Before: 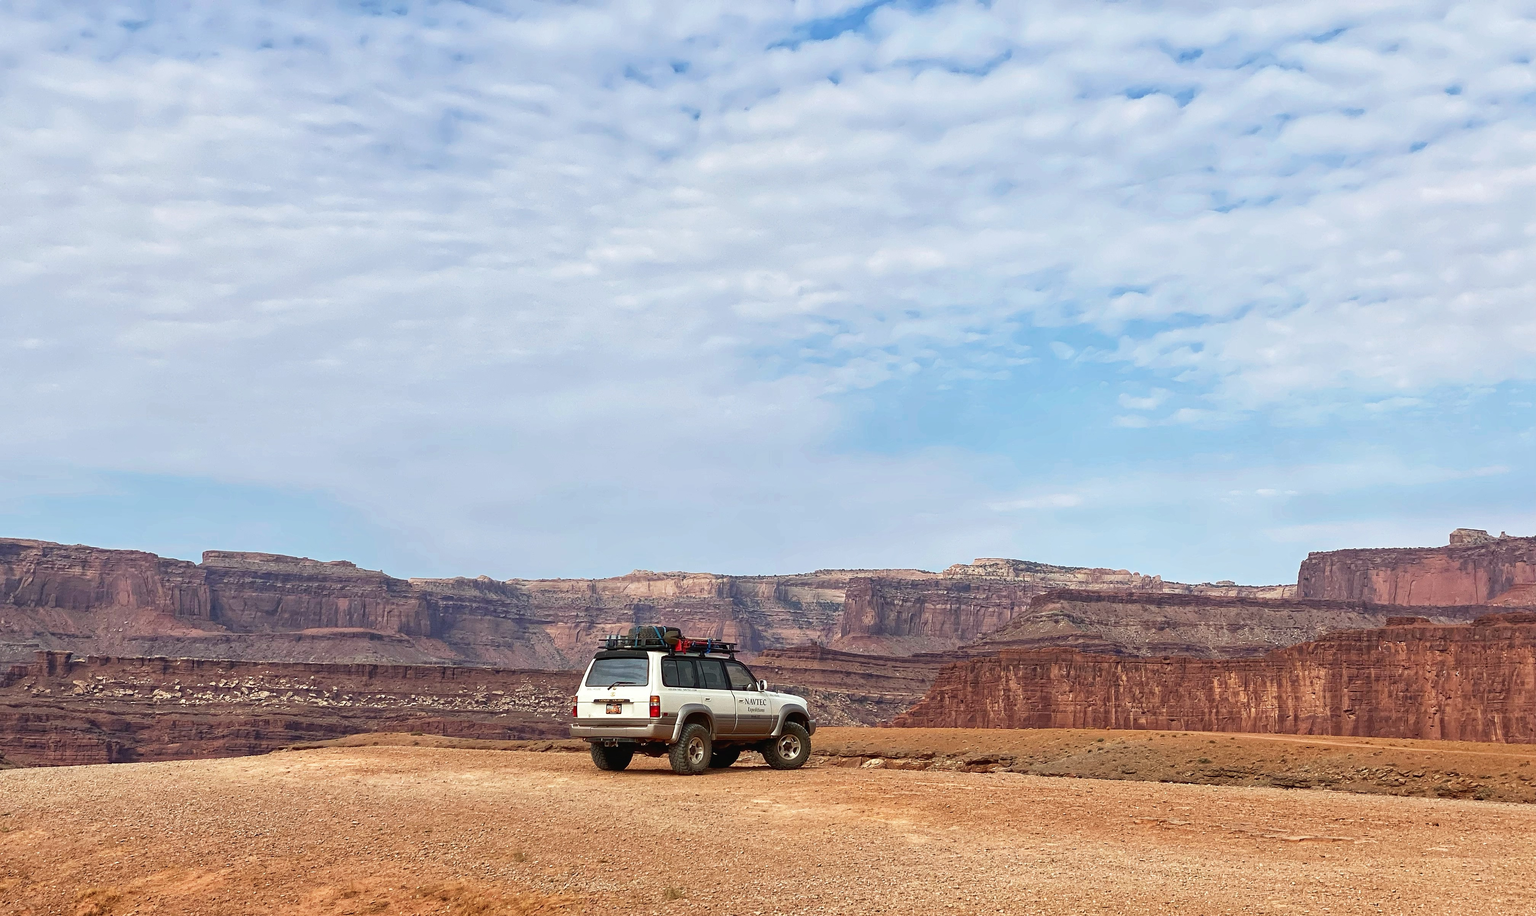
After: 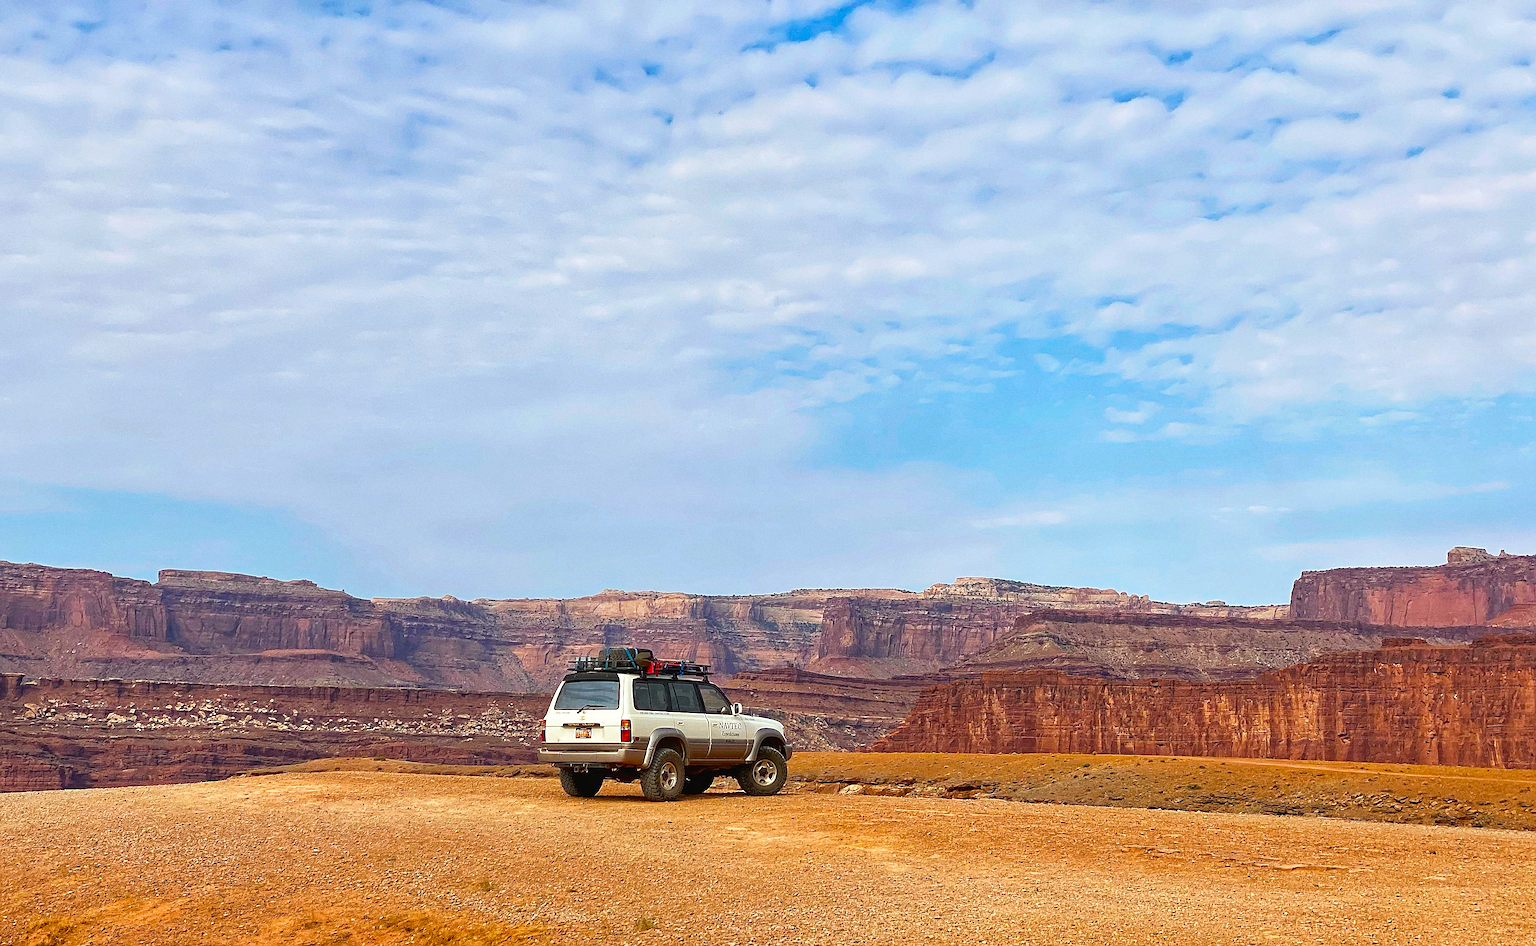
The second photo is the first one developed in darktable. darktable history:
color balance rgb: linear chroma grading › global chroma 15%, perceptual saturation grading › global saturation 30%
sharpen: on, module defaults
crop and rotate: left 3.238%
grain: coarseness 0.09 ISO
